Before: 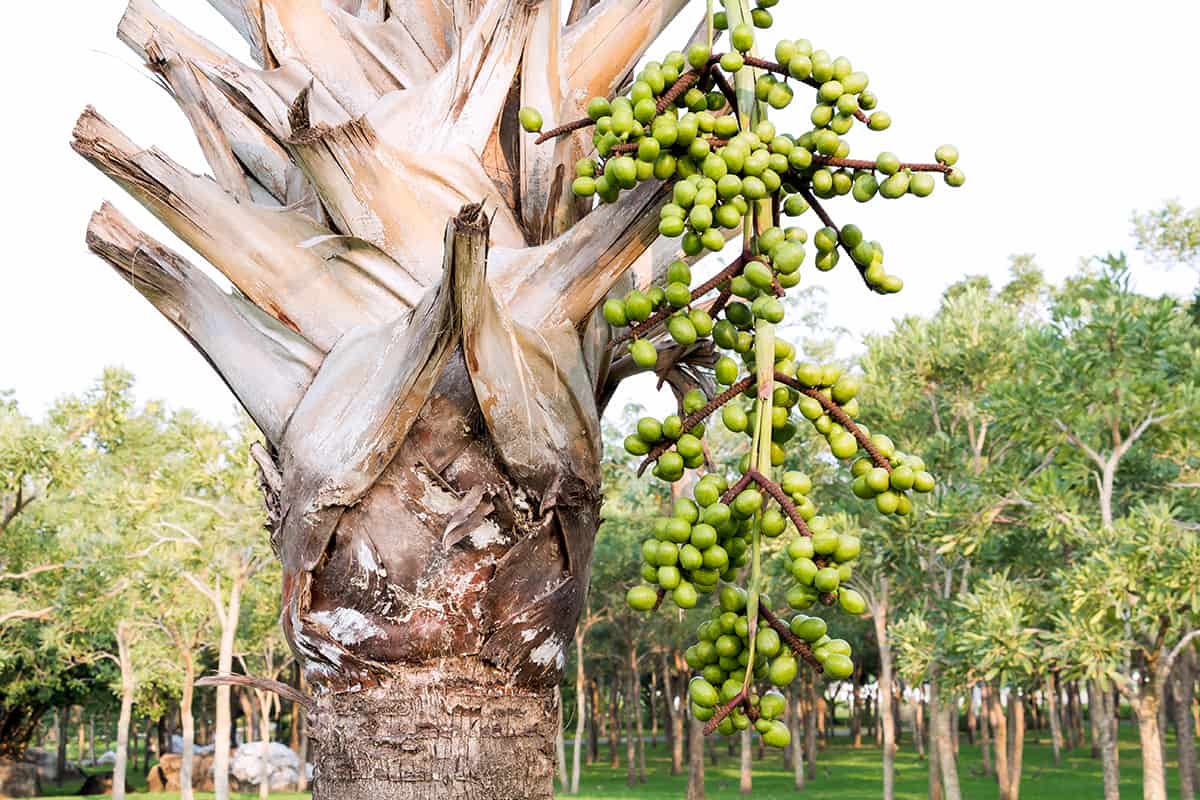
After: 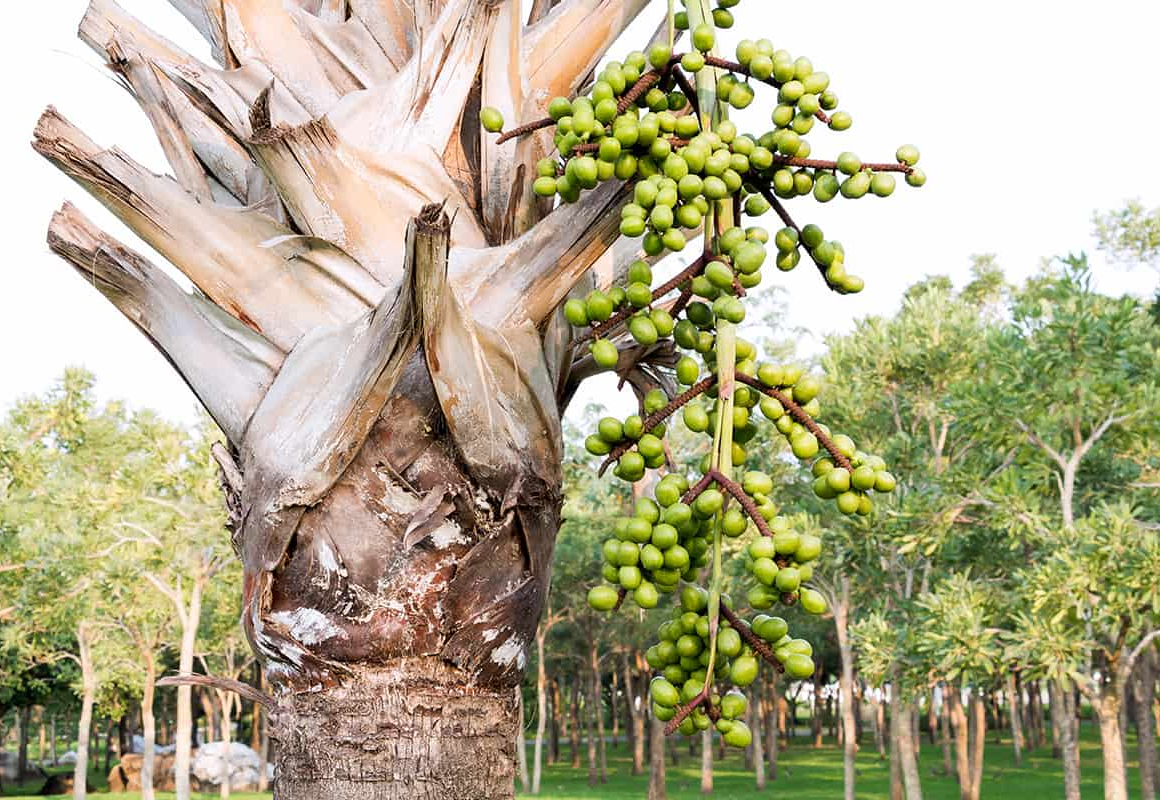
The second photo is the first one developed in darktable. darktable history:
crop and rotate: left 3.33%
